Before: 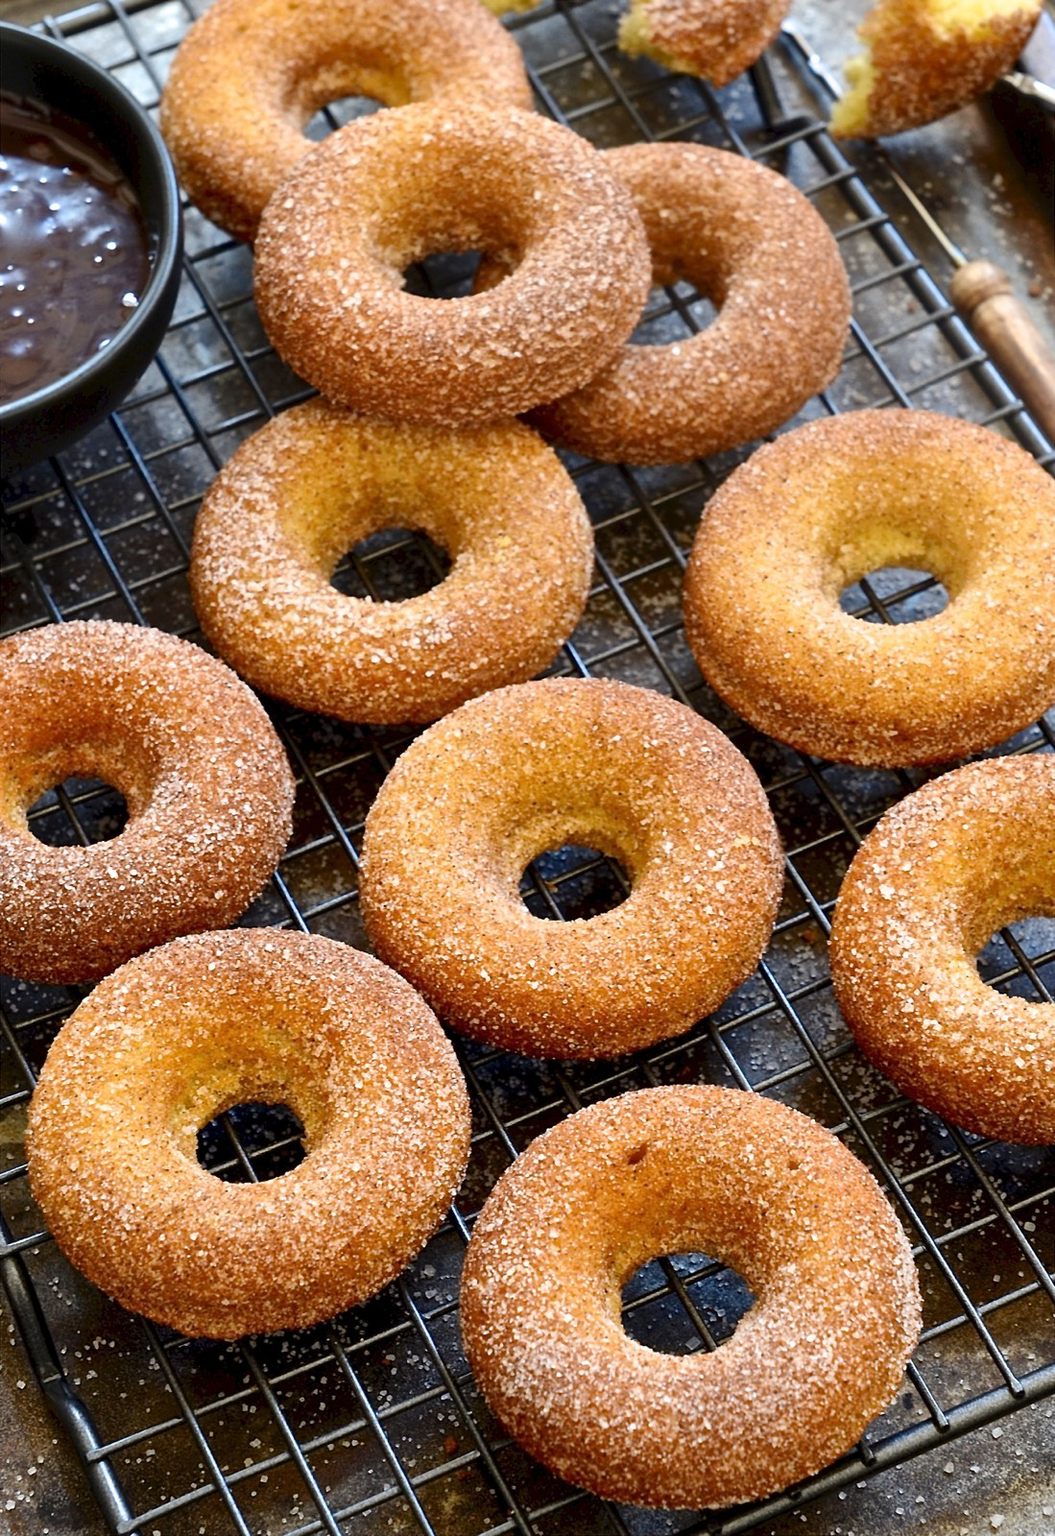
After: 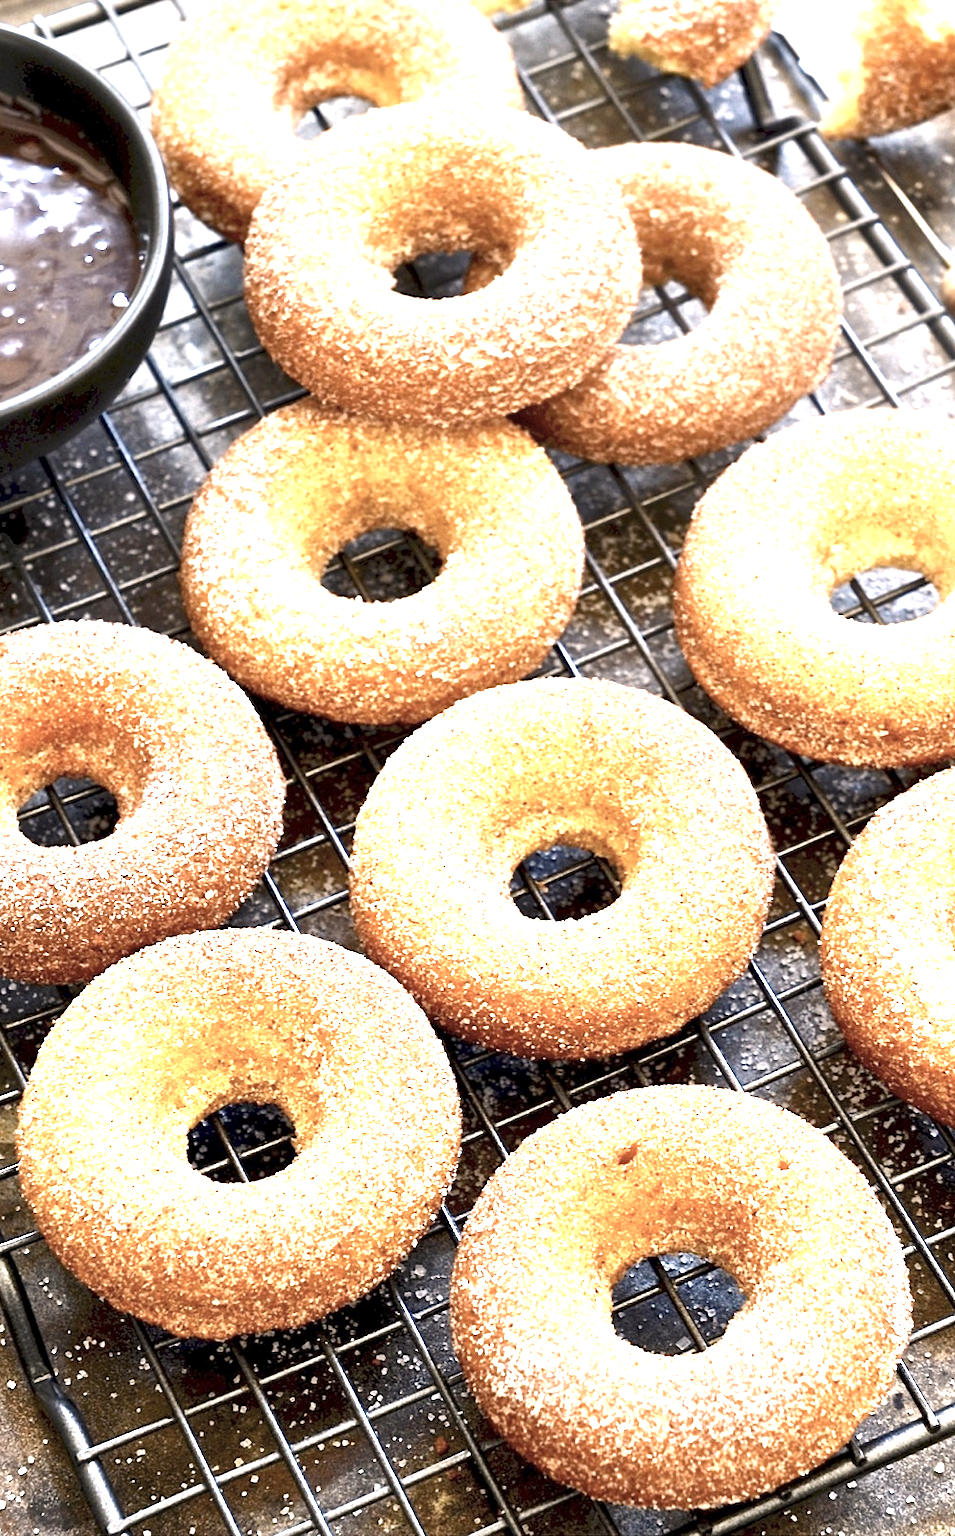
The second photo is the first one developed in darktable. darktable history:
color correction: highlights a* 5.6, highlights b* 5.21, saturation 0.662
exposure: black level correction 0.001, exposure 1.8 EV, compensate exposure bias true, compensate highlight preservation false
crop and rotate: left 0.948%, right 8.469%
contrast brightness saturation: saturation -0.09
